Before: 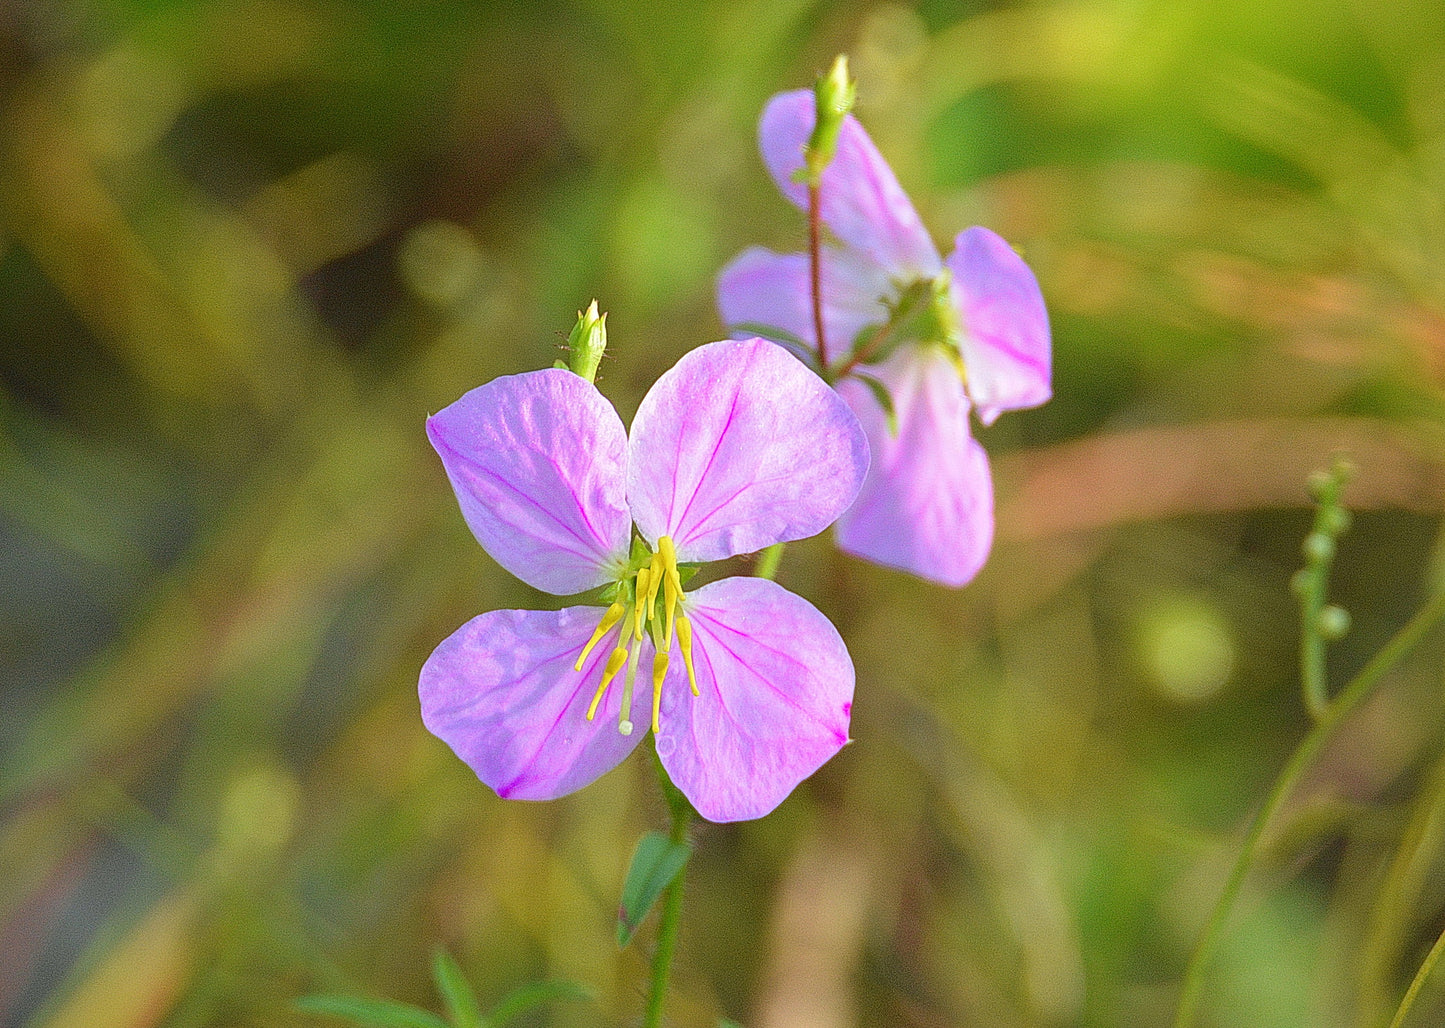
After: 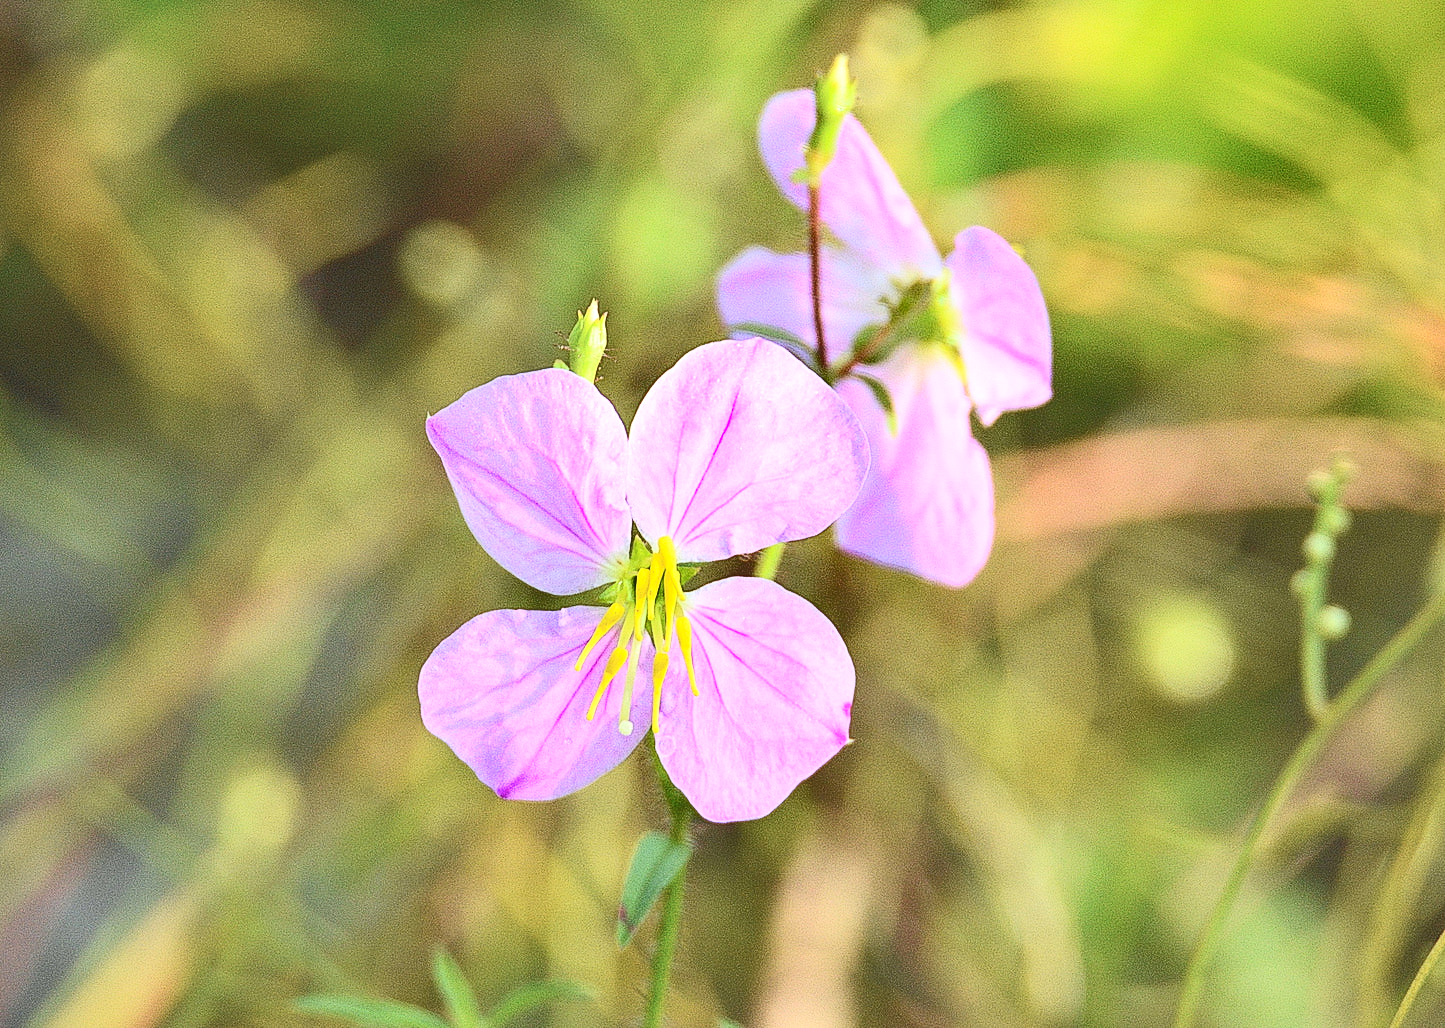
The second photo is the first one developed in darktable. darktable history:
contrast brightness saturation: contrast 0.392, brightness 0.524
shadows and highlights: soften with gaussian
